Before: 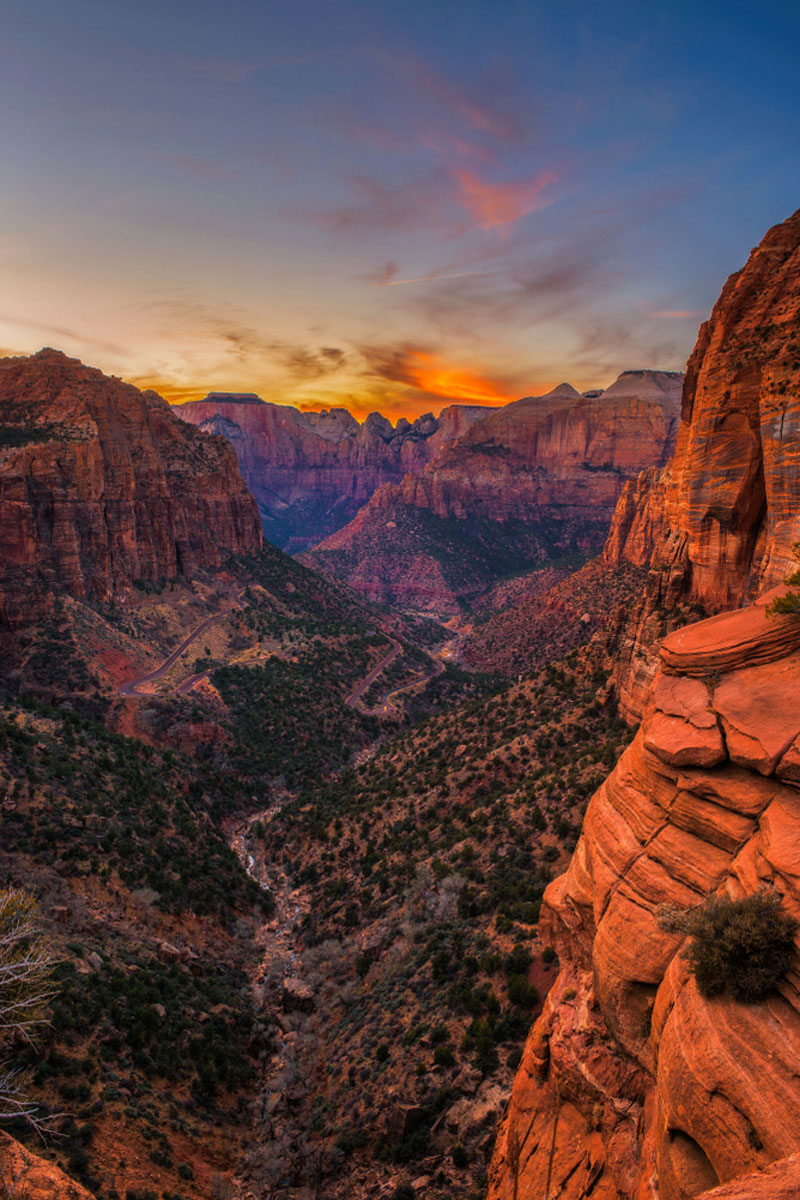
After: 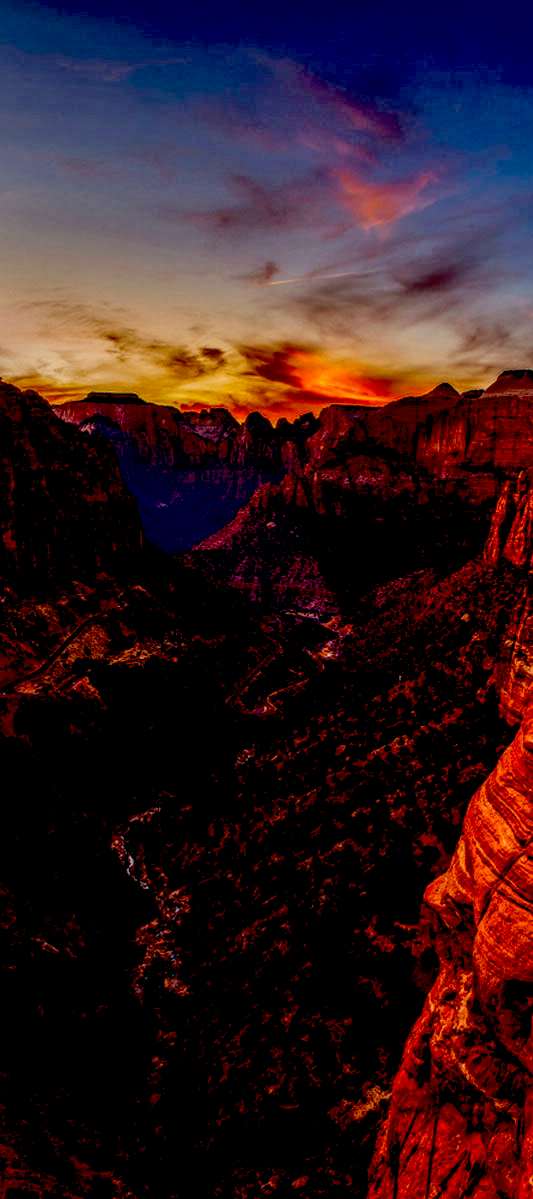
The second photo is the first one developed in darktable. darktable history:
local contrast: highlights 65%, shadows 54%, detail 169%, midtone range 0.514
exposure: black level correction 0.1, exposure -0.094 EV, compensate highlight preservation false
crop and rotate: left 15.244%, right 18.076%
